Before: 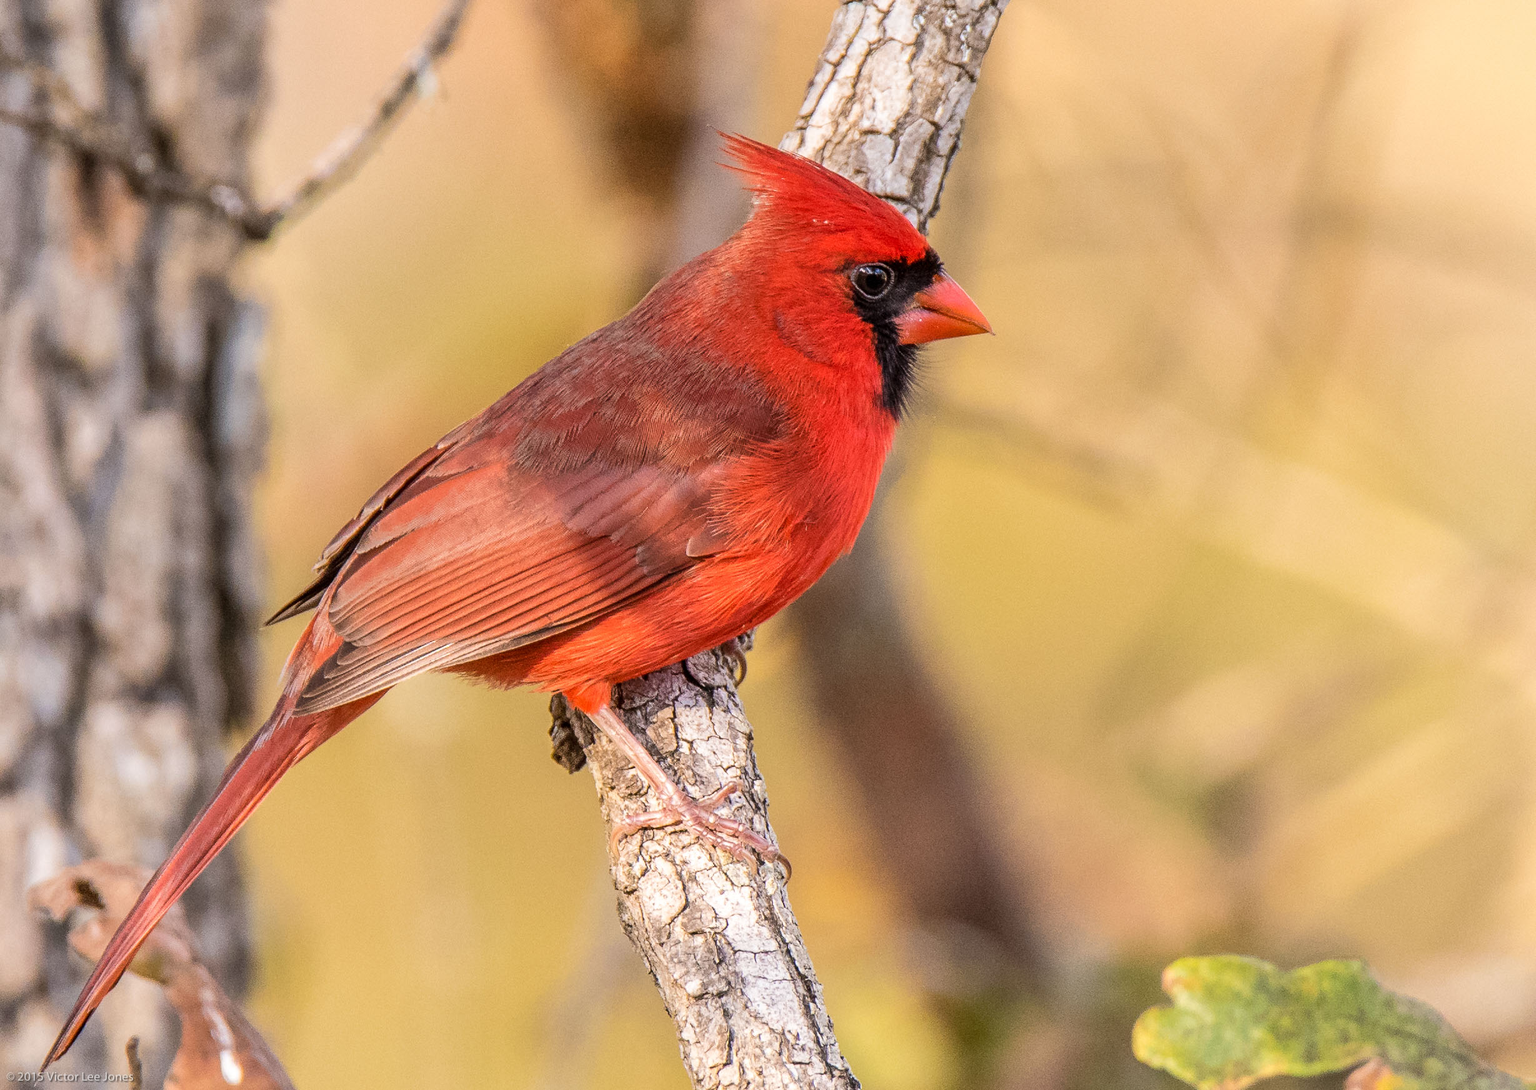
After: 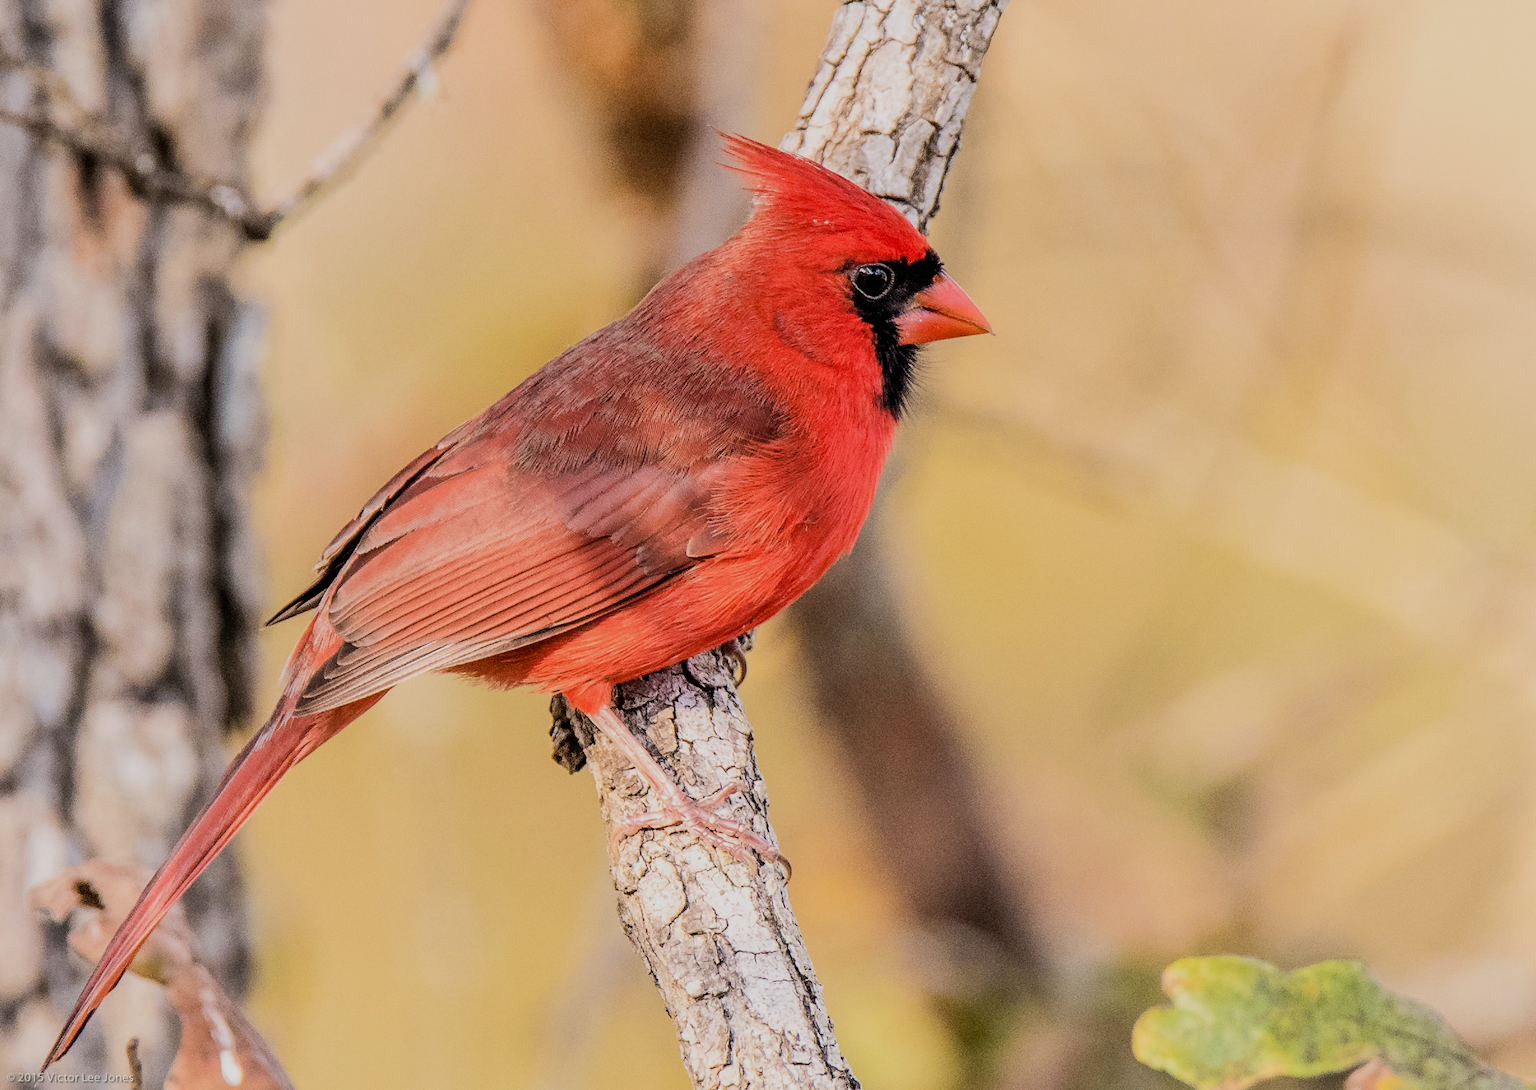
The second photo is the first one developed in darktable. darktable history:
tone equalizer: -8 EV -0.417 EV, -7 EV -0.389 EV, -6 EV -0.333 EV, -5 EV -0.222 EV, -3 EV 0.222 EV, -2 EV 0.333 EV, -1 EV 0.389 EV, +0 EV 0.417 EV, edges refinement/feathering 500, mask exposure compensation -1.57 EV, preserve details no
filmic rgb: black relative exposure -6.98 EV, white relative exposure 5.63 EV, hardness 2.86
